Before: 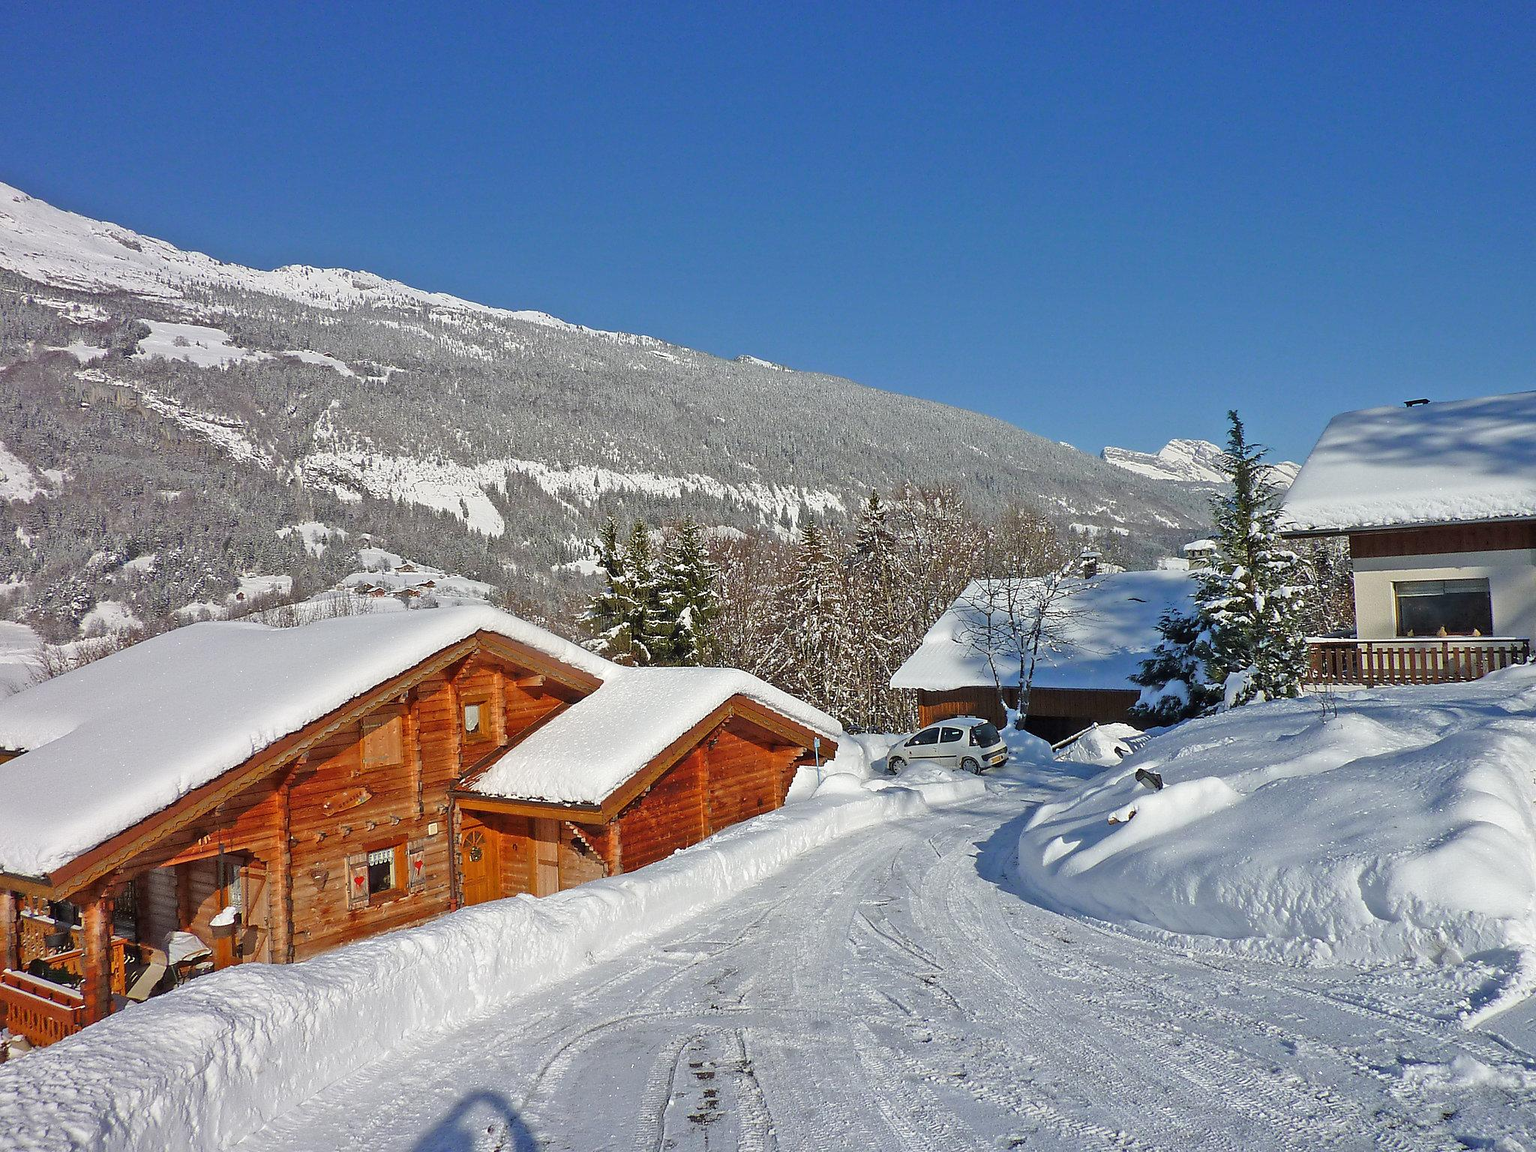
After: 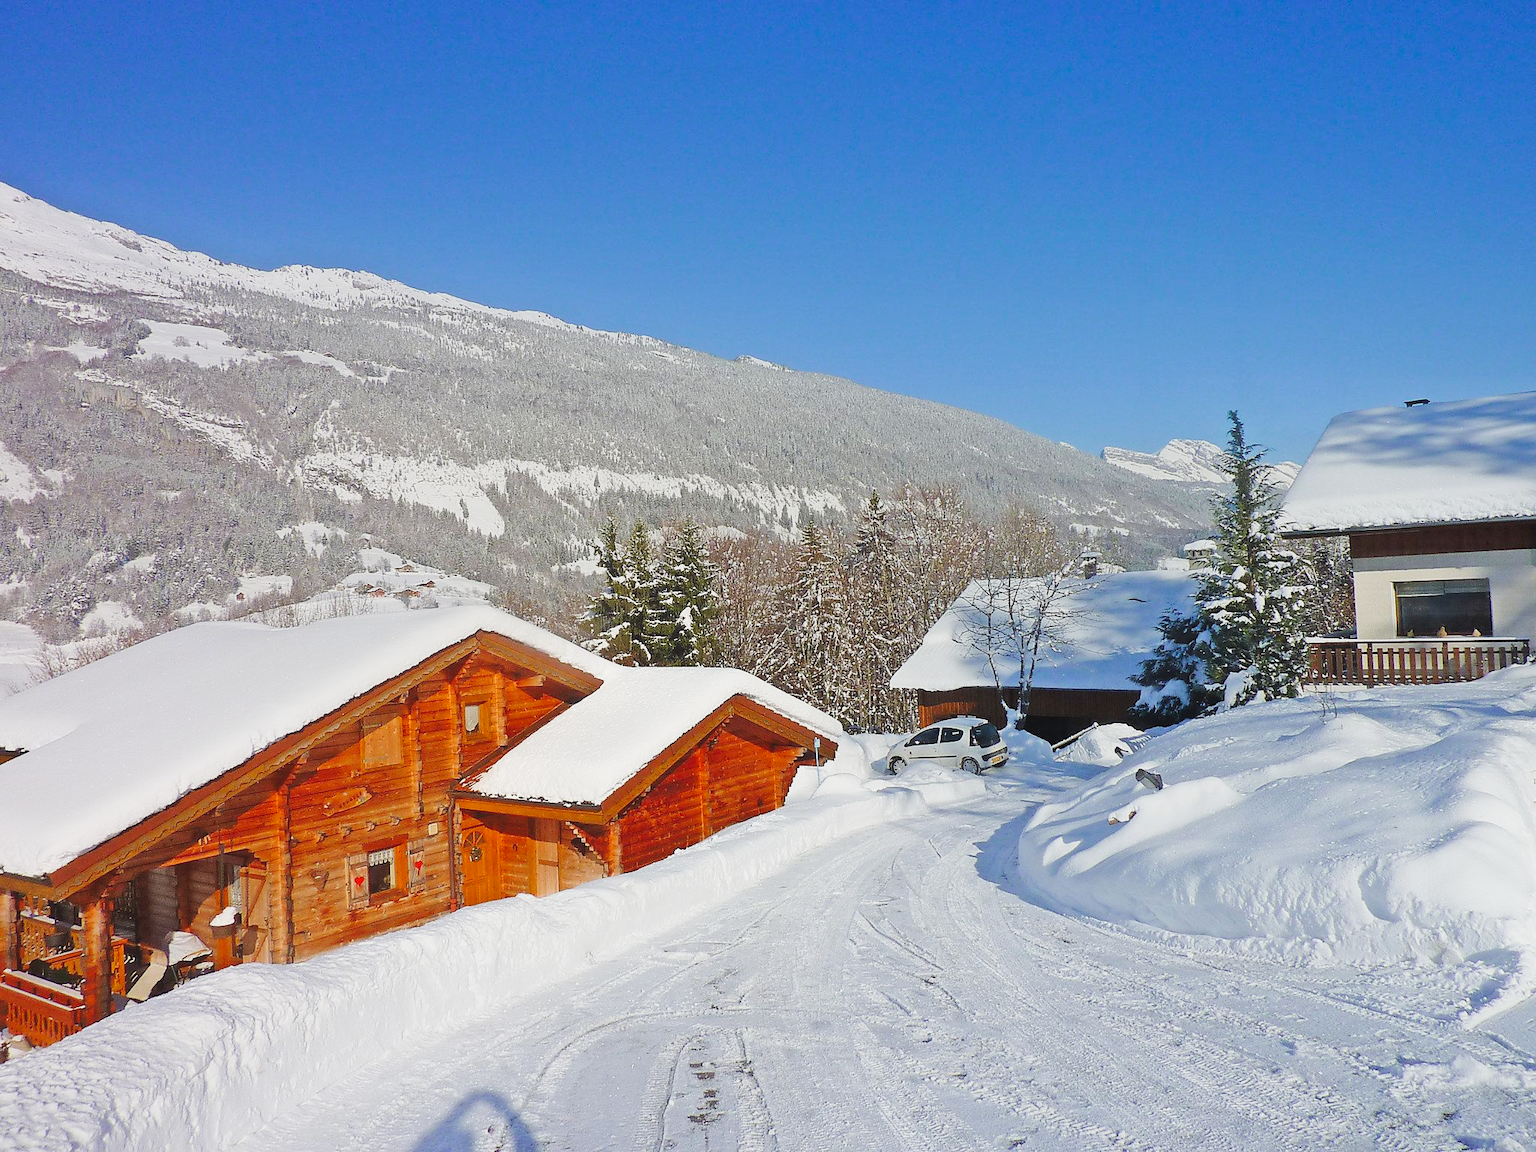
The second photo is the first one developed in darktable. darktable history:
tone curve: curves: ch0 [(0, 0.003) (0.044, 0.025) (0.12, 0.089) (0.197, 0.168) (0.281, 0.273) (0.468, 0.548) (0.583, 0.691) (0.701, 0.815) (0.86, 0.922) (1, 0.982)]; ch1 [(0, 0) (0.232, 0.214) (0.404, 0.376) (0.461, 0.425) (0.493, 0.481) (0.501, 0.5) (0.517, 0.524) (0.55, 0.585) (0.598, 0.651) (0.671, 0.735) (0.796, 0.85) (1, 1)]; ch2 [(0, 0) (0.249, 0.216) (0.357, 0.317) (0.448, 0.432) (0.478, 0.492) (0.498, 0.499) (0.517, 0.527) (0.537, 0.564) (0.569, 0.617) (0.61, 0.659) (0.706, 0.75) (0.808, 0.809) (0.991, 0.968)], preserve colors none
contrast equalizer: y [[0.6 ×6], [0.55 ×6], [0 ×6], [0 ×6], [0 ×6]], mix -0.98
levels: gray 59.38%
